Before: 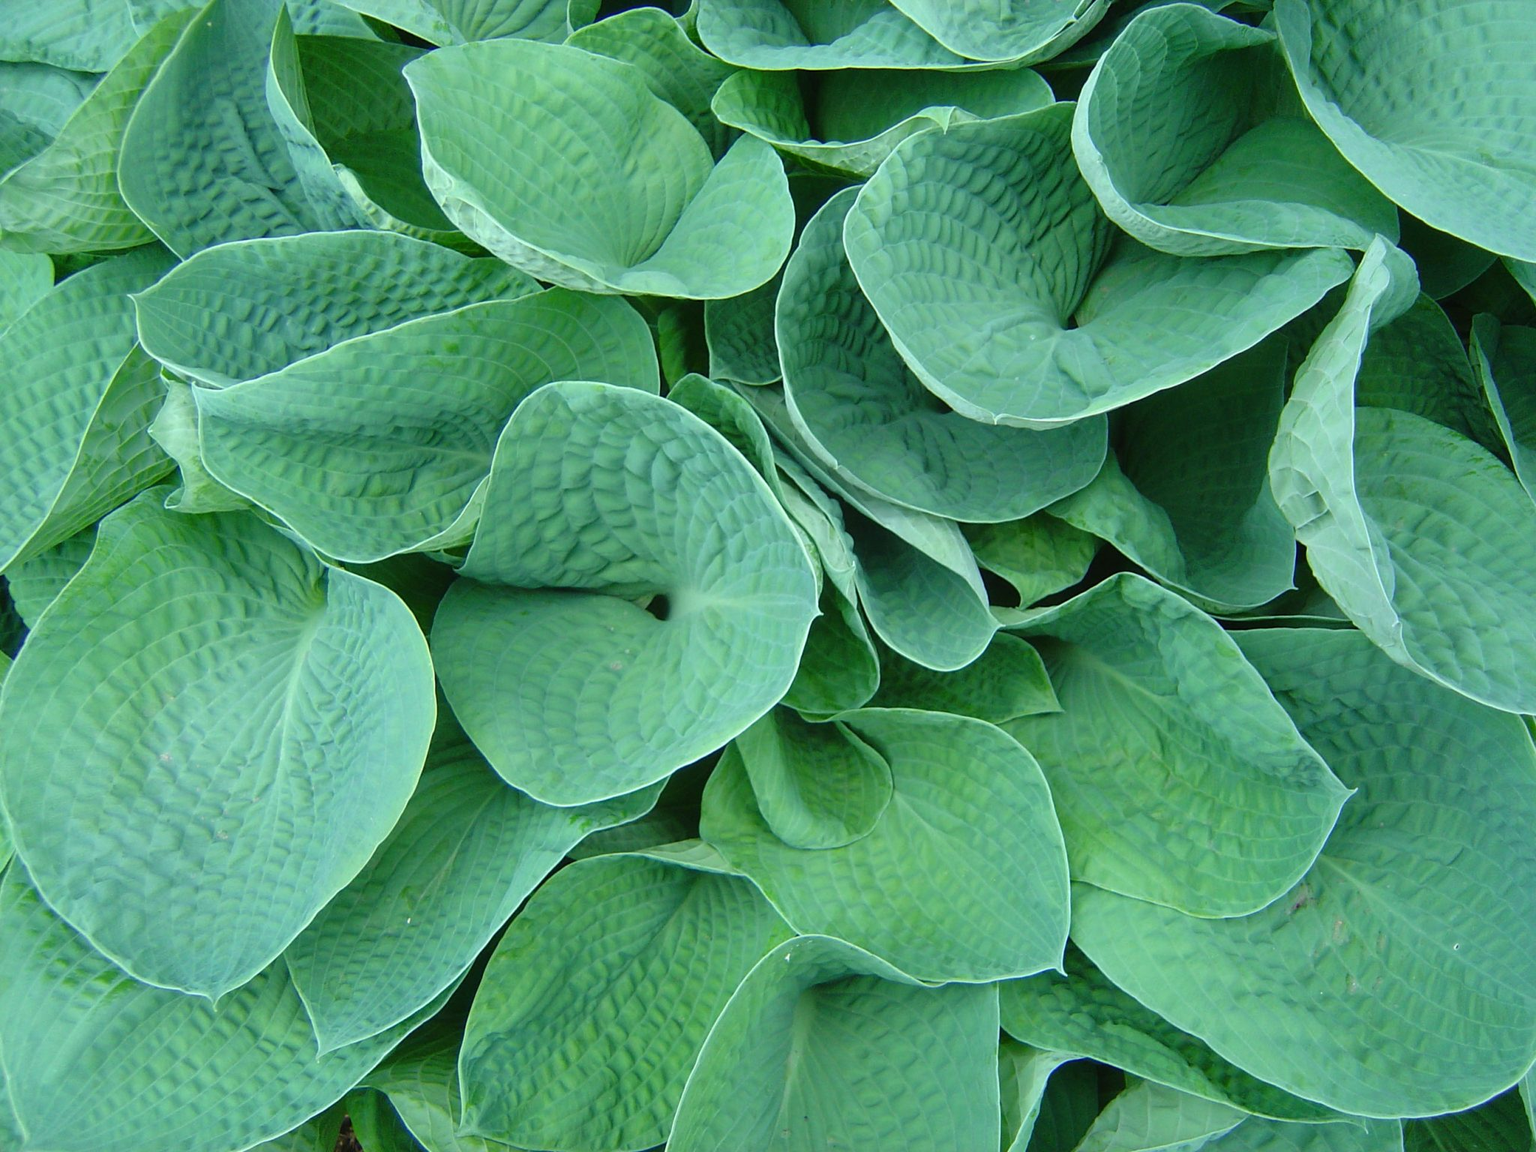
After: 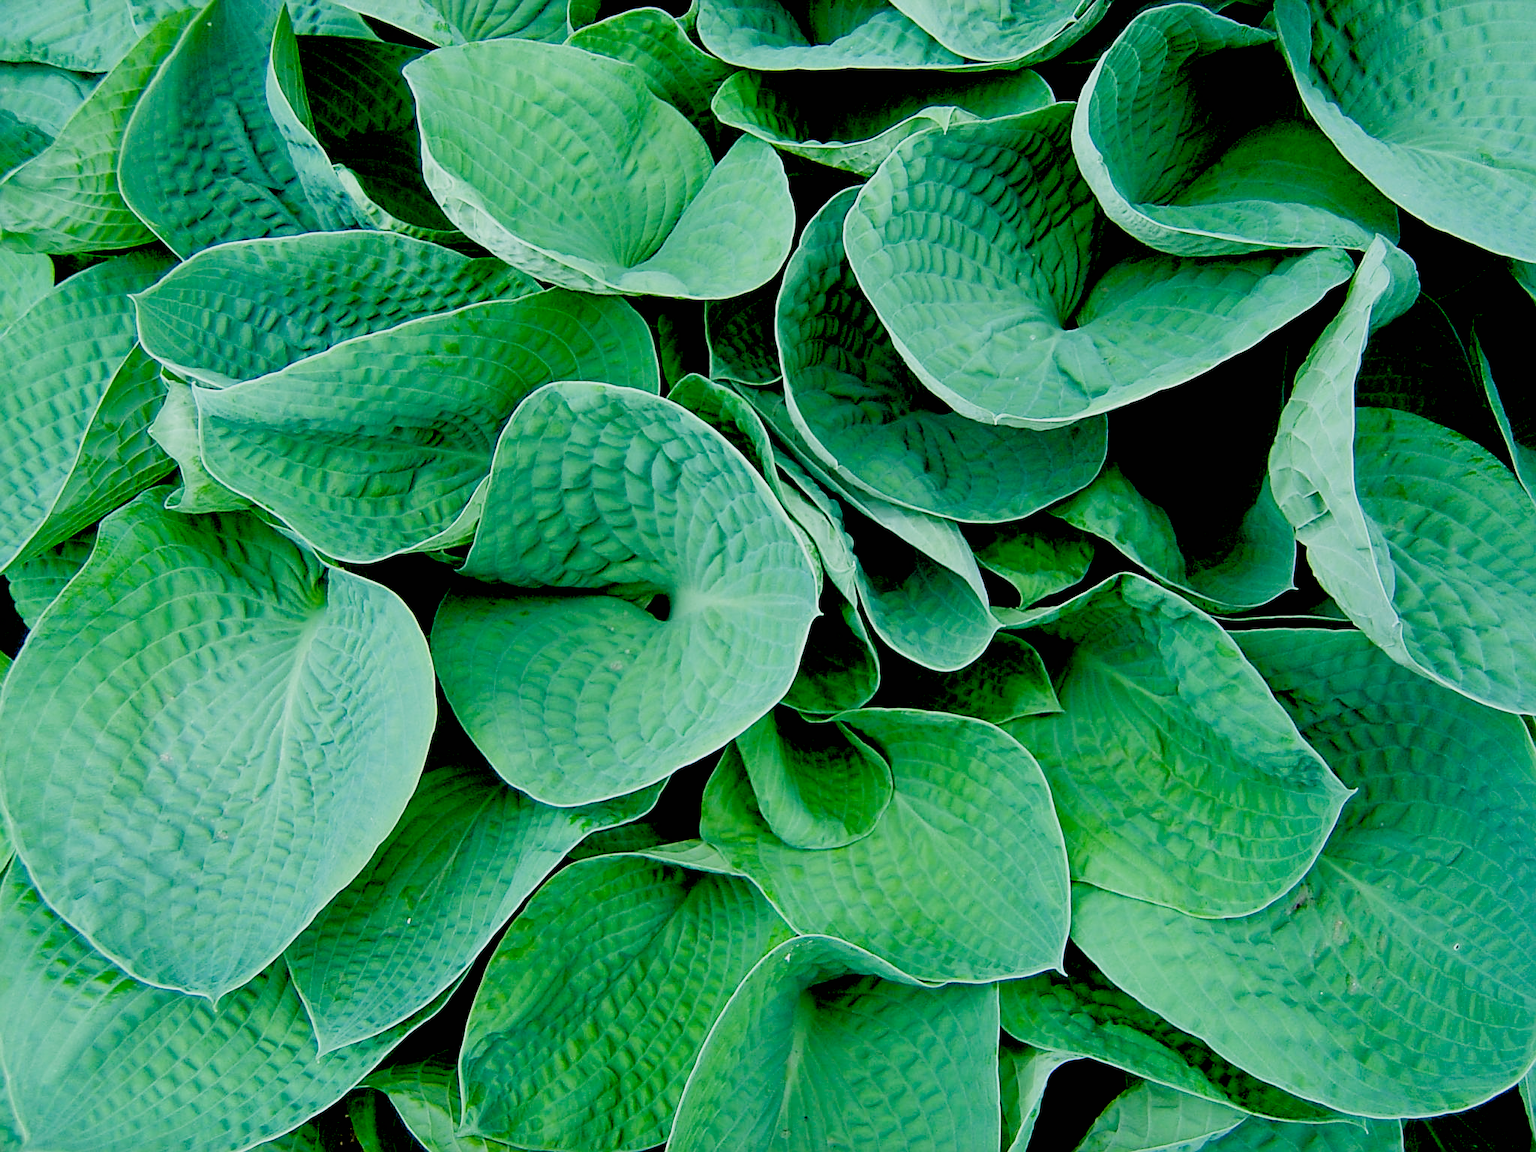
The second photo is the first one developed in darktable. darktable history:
sigmoid: on, module defaults
exposure: black level correction 0.047, exposure 0.013 EV, compensate highlight preservation false
sharpen: on, module defaults
